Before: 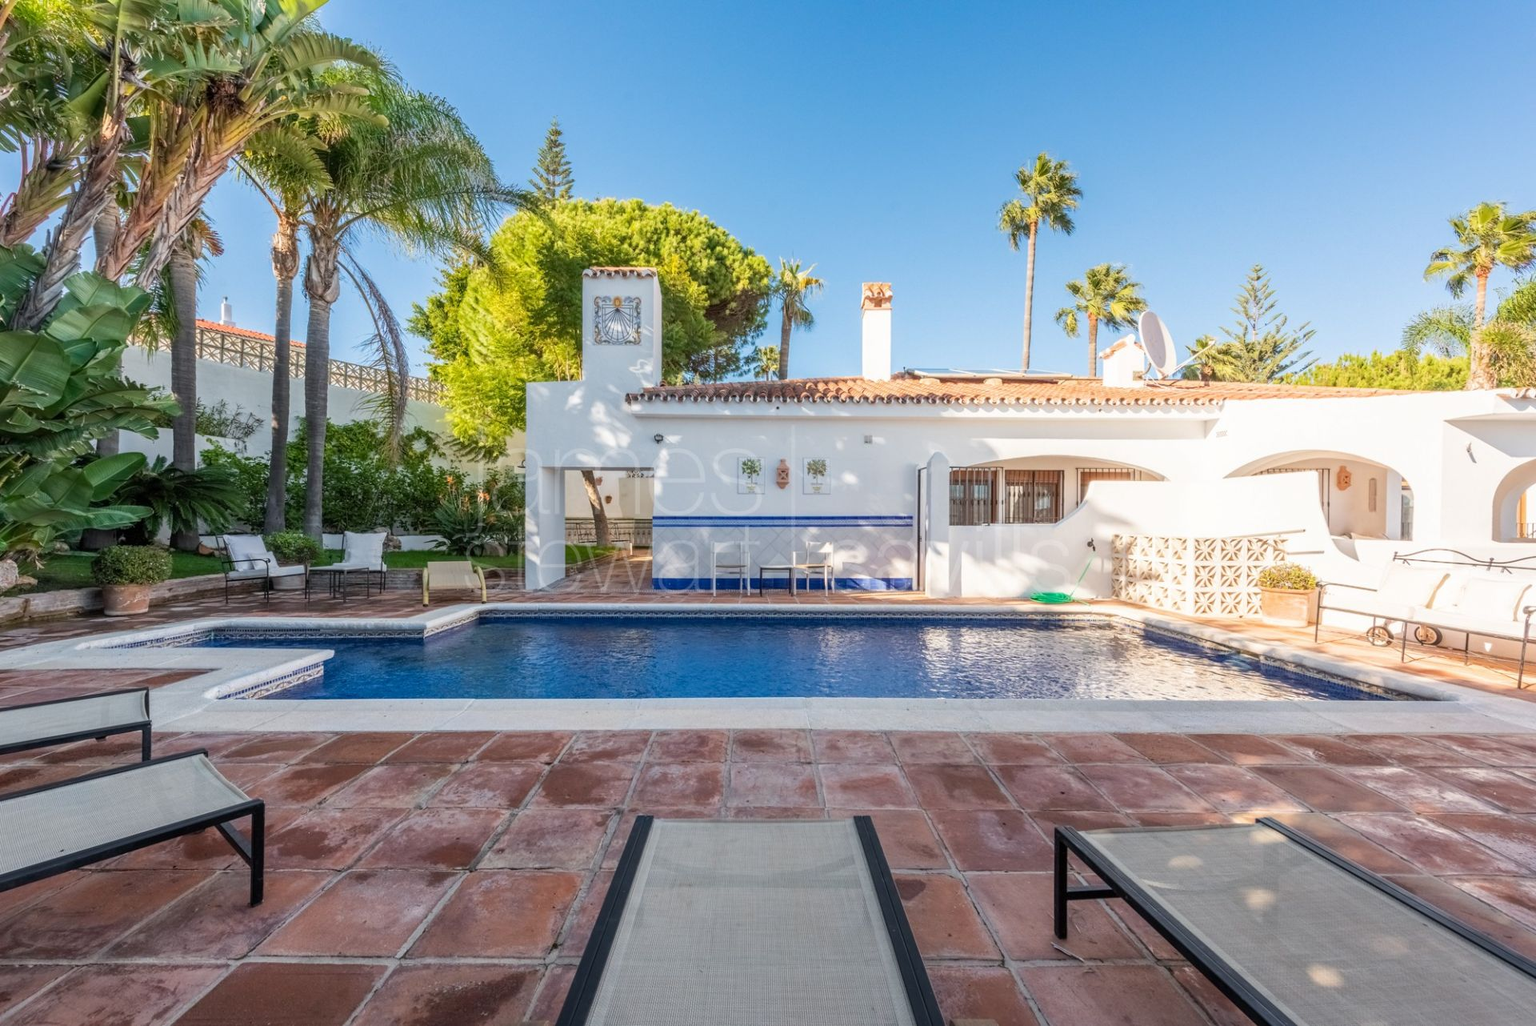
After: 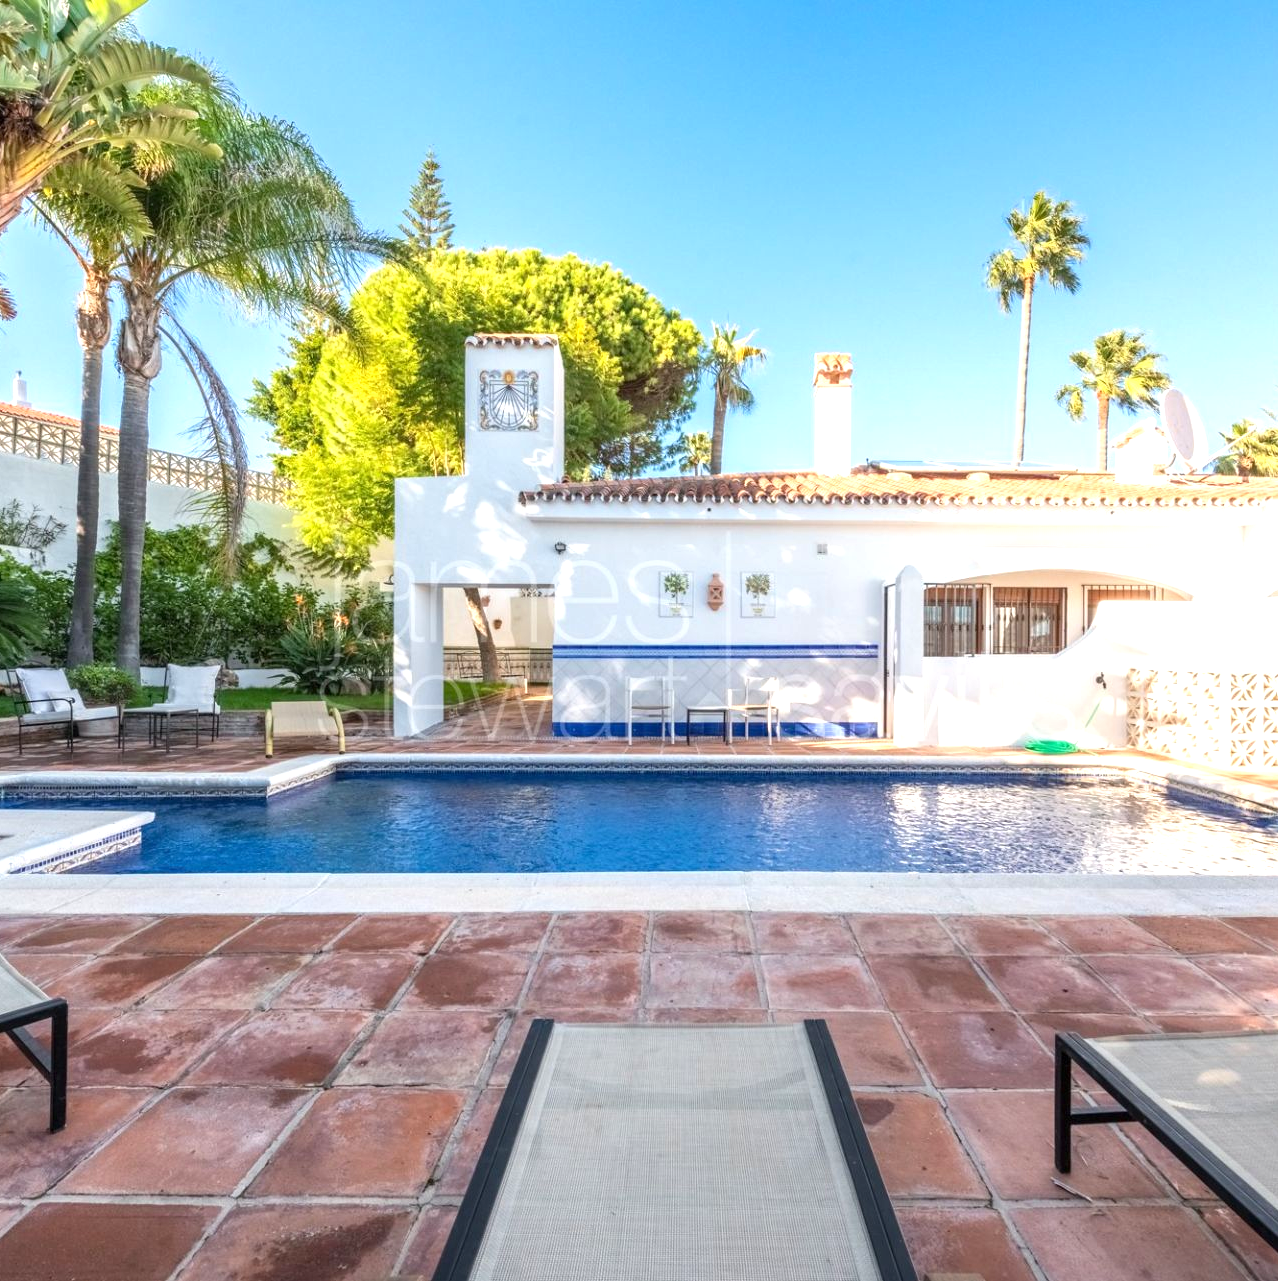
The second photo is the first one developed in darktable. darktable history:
exposure: exposure 0.733 EV, compensate highlight preservation false
crop and rotate: left 13.739%, right 19.648%
